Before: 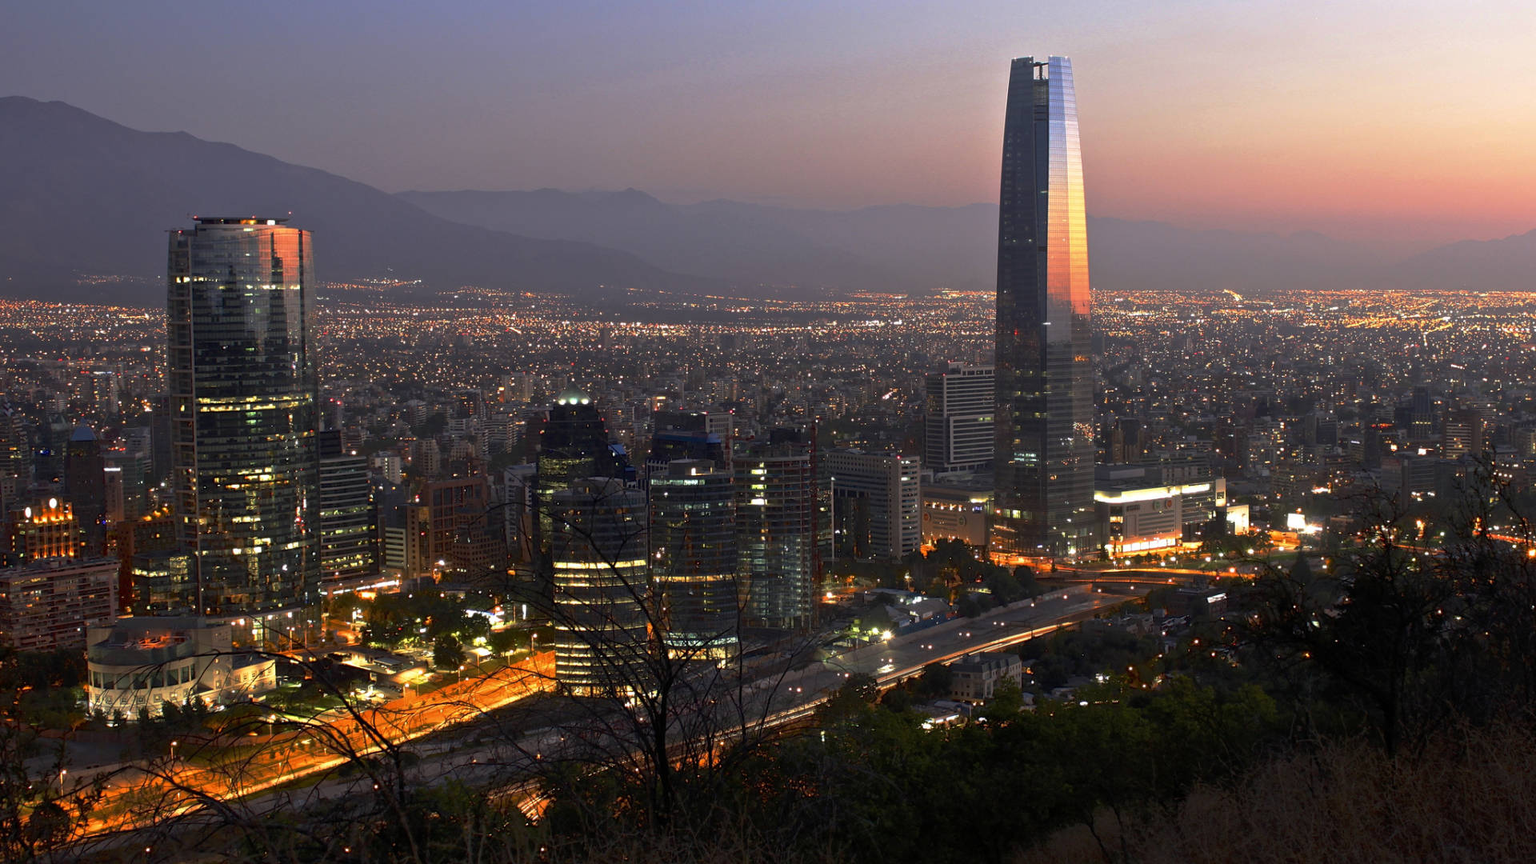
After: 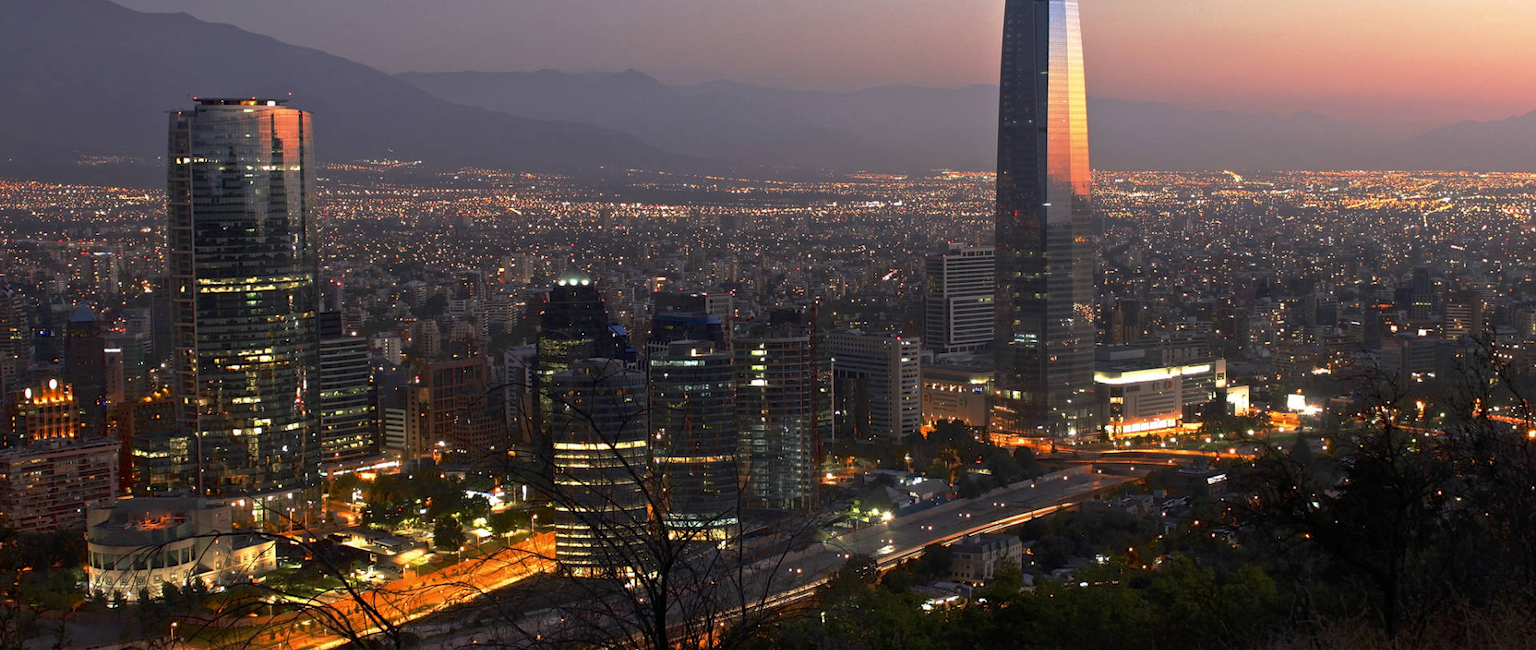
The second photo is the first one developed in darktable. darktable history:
crop: top 13.809%, bottom 10.913%
